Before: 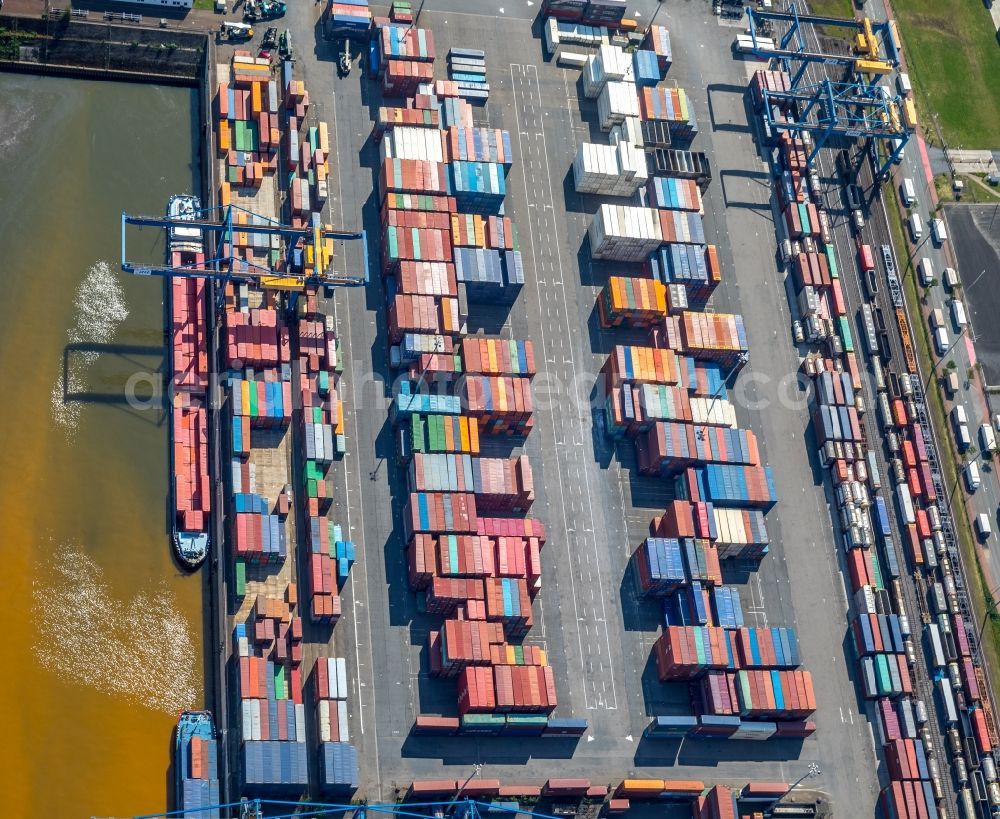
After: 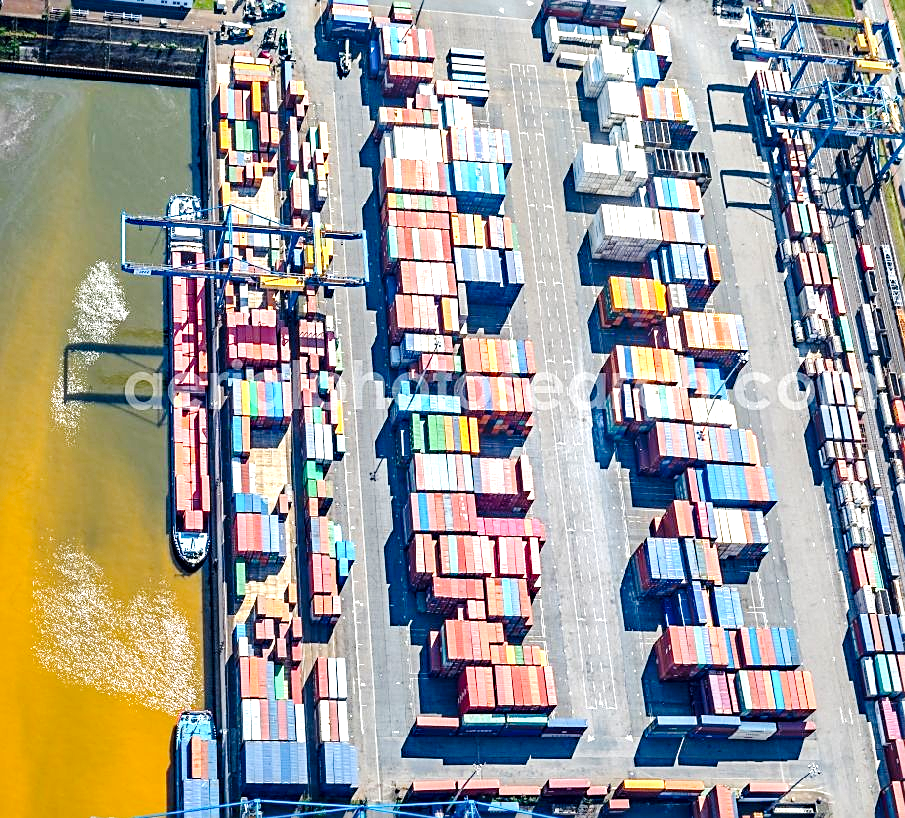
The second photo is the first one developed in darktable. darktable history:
tone equalizer: on, module defaults
haze removal: compatibility mode true, adaptive false
crop: right 9.49%, bottom 0.025%
exposure: black level correction 0, exposure 1.103 EV, compensate highlight preservation false
sharpen: on, module defaults
tone curve: curves: ch0 [(0, 0) (0.033, 0.016) (0.171, 0.127) (0.33, 0.331) (0.432, 0.475) (0.601, 0.665) (0.843, 0.876) (1, 1)]; ch1 [(0, 0) (0.339, 0.349) (0.445, 0.42) (0.476, 0.47) (0.501, 0.499) (0.516, 0.525) (0.548, 0.563) (0.584, 0.633) (0.728, 0.746) (1, 1)]; ch2 [(0, 0) (0.327, 0.324) (0.417, 0.44) (0.46, 0.453) (0.502, 0.498) (0.517, 0.524) (0.53, 0.554) (0.579, 0.599) (0.745, 0.704) (1, 1)], preserve colors none
